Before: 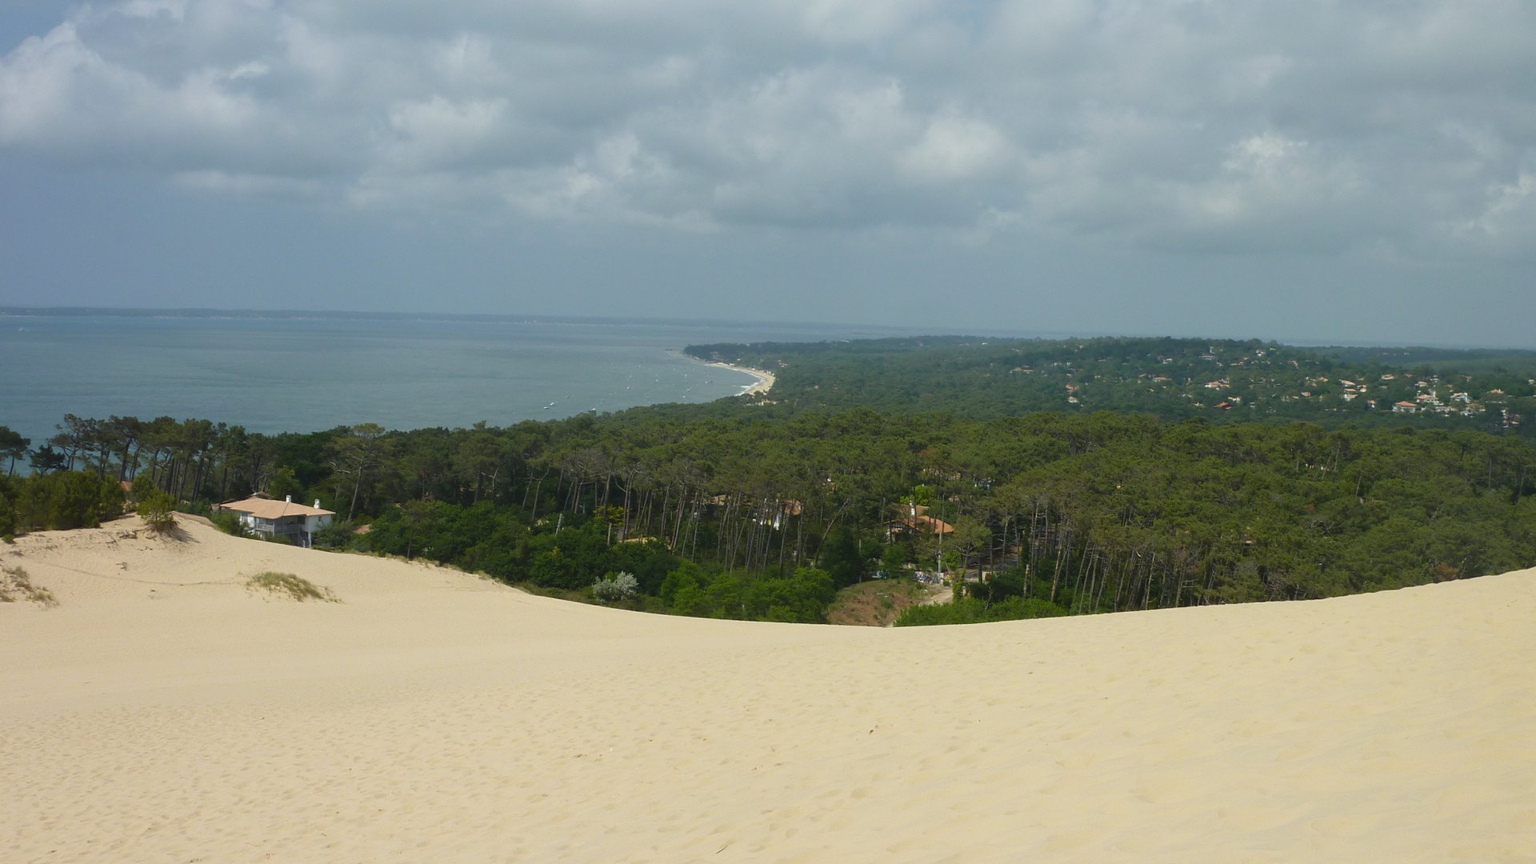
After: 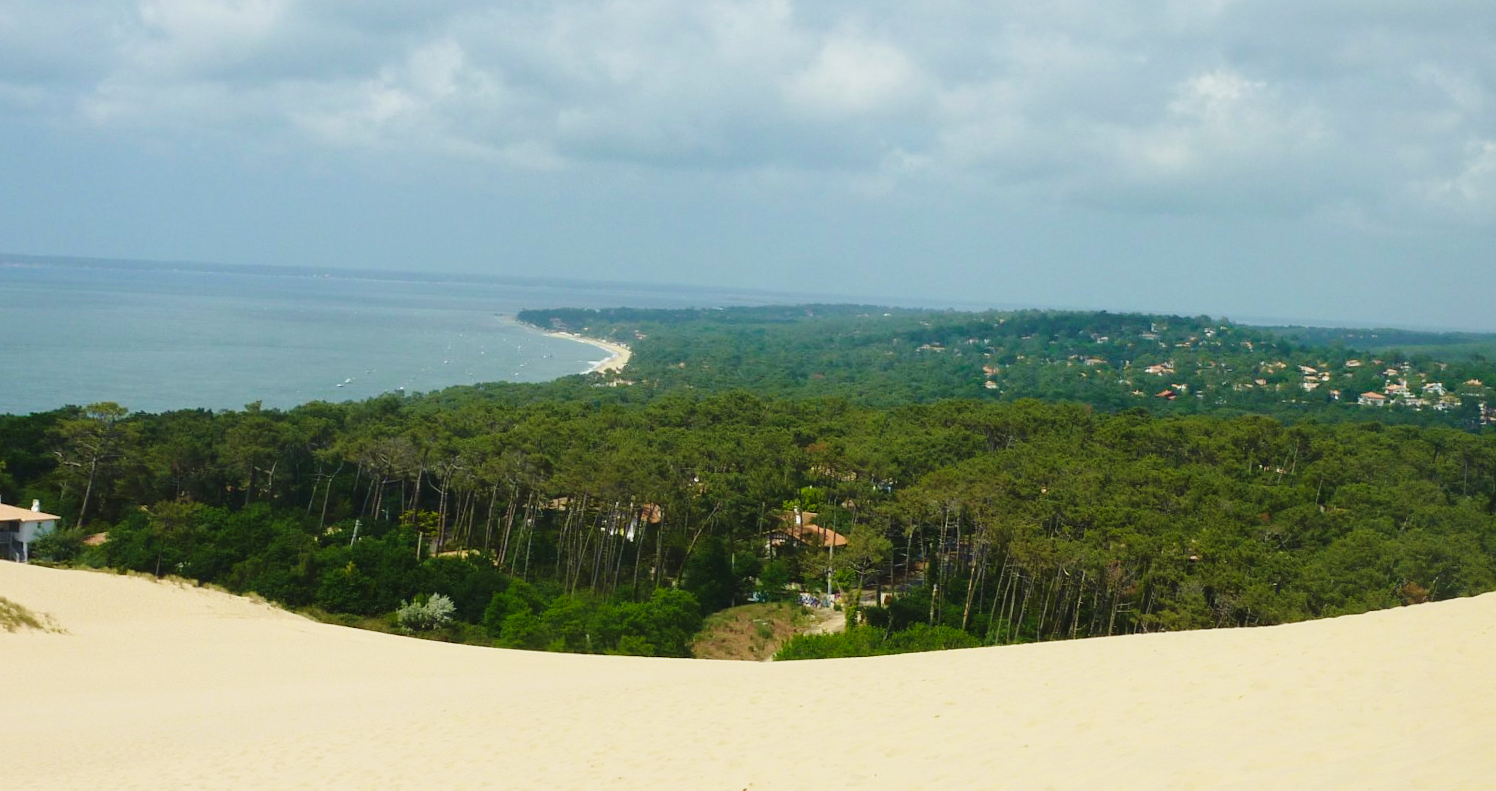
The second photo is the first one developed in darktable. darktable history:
exposure: exposure -0.293 EV, compensate highlight preservation false
base curve: curves: ch0 [(0, 0) (0.028, 0.03) (0.121, 0.232) (0.46, 0.748) (0.859, 0.968) (1, 1)], preserve colors none
rotate and perspective: rotation 0.679°, lens shift (horizontal) 0.136, crop left 0.009, crop right 0.991, crop top 0.078, crop bottom 0.95
crop and rotate: left 20.74%, top 7.912%, right 0.375%, bottom 13.378%
velvia: on, module defaults
